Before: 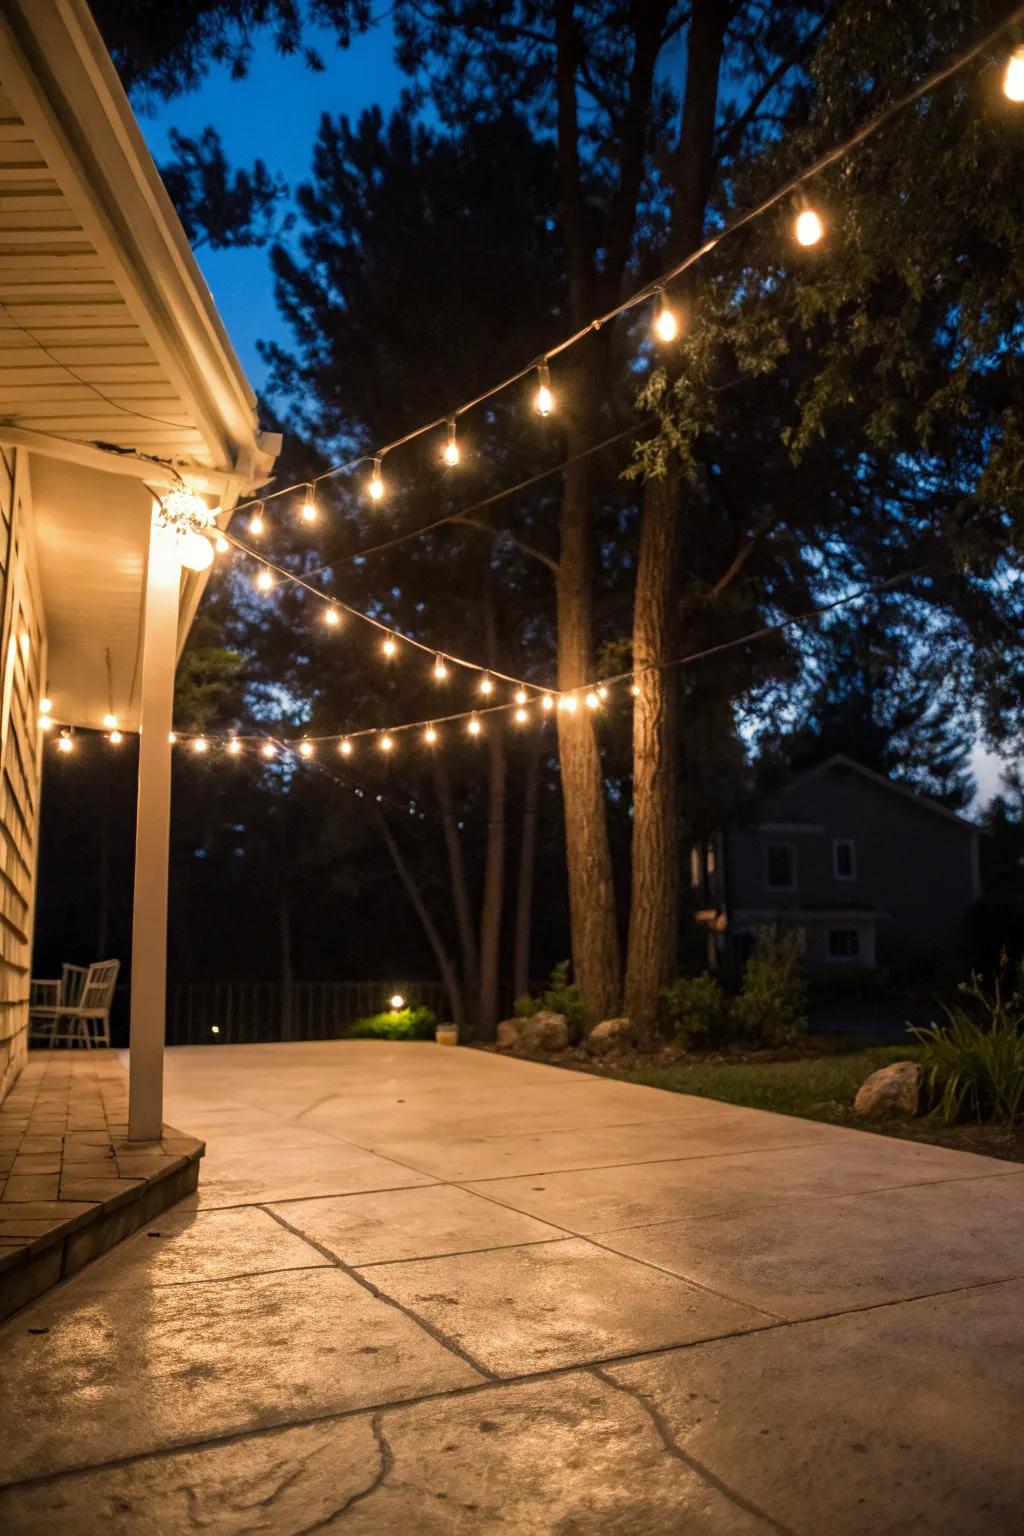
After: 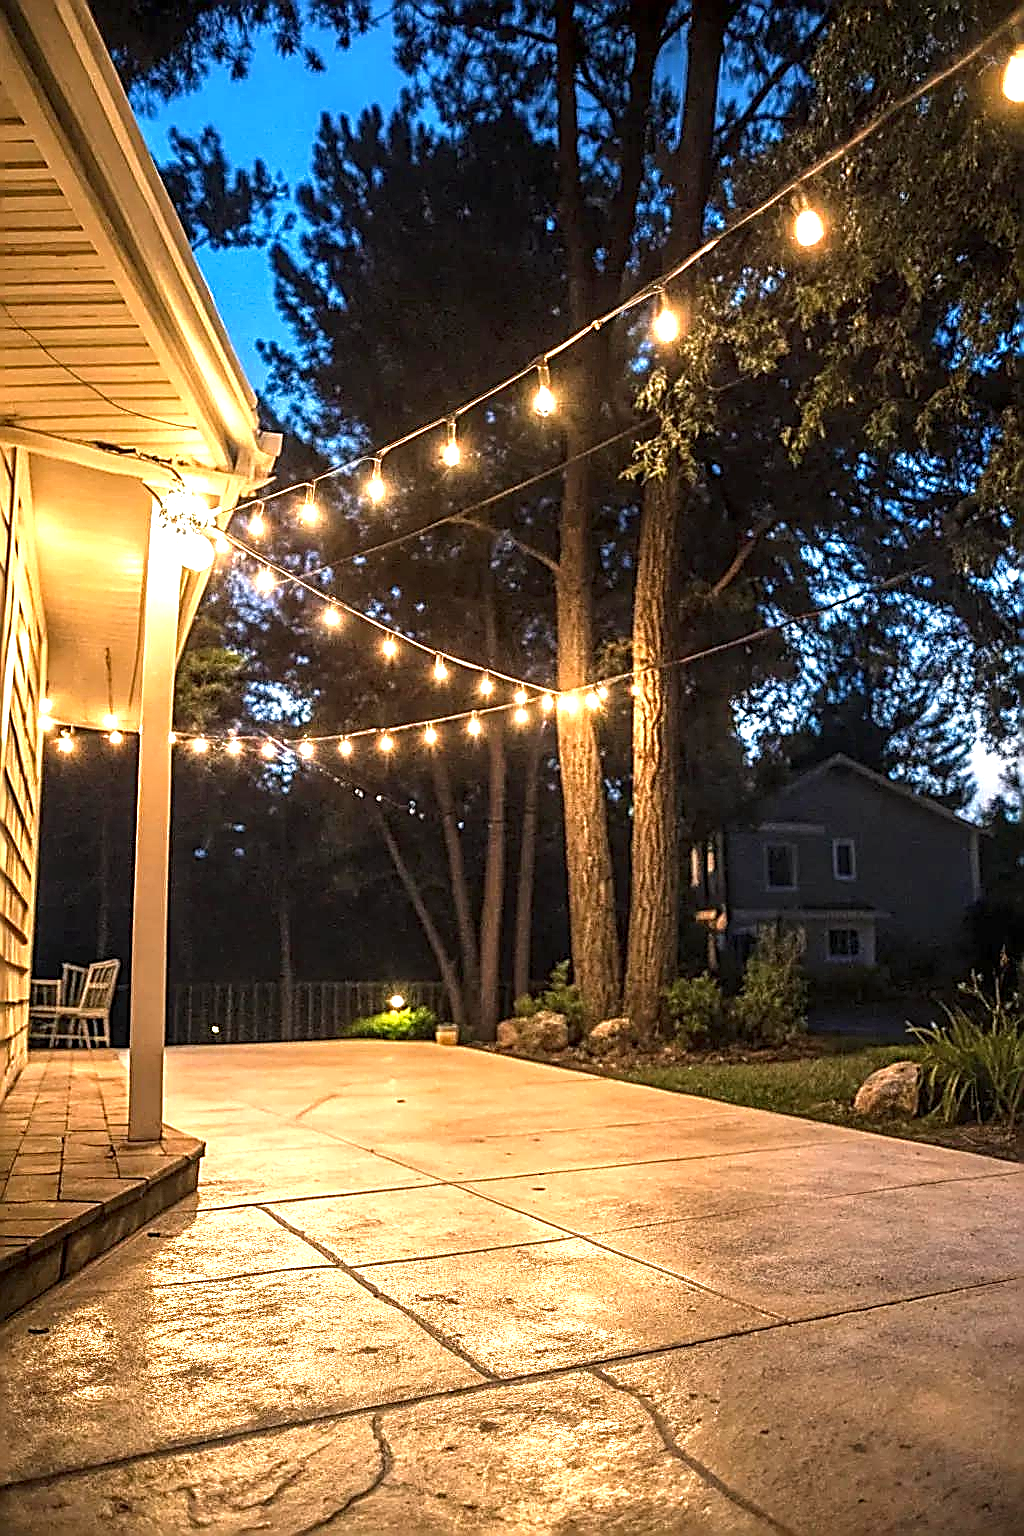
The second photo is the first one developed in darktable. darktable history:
sharpen: amount 1.873
exposure: black level correction 0, exposure 1.199 EV, compensate exposure bias true, compensate highlight preservation false
local contrast: detail 130%
